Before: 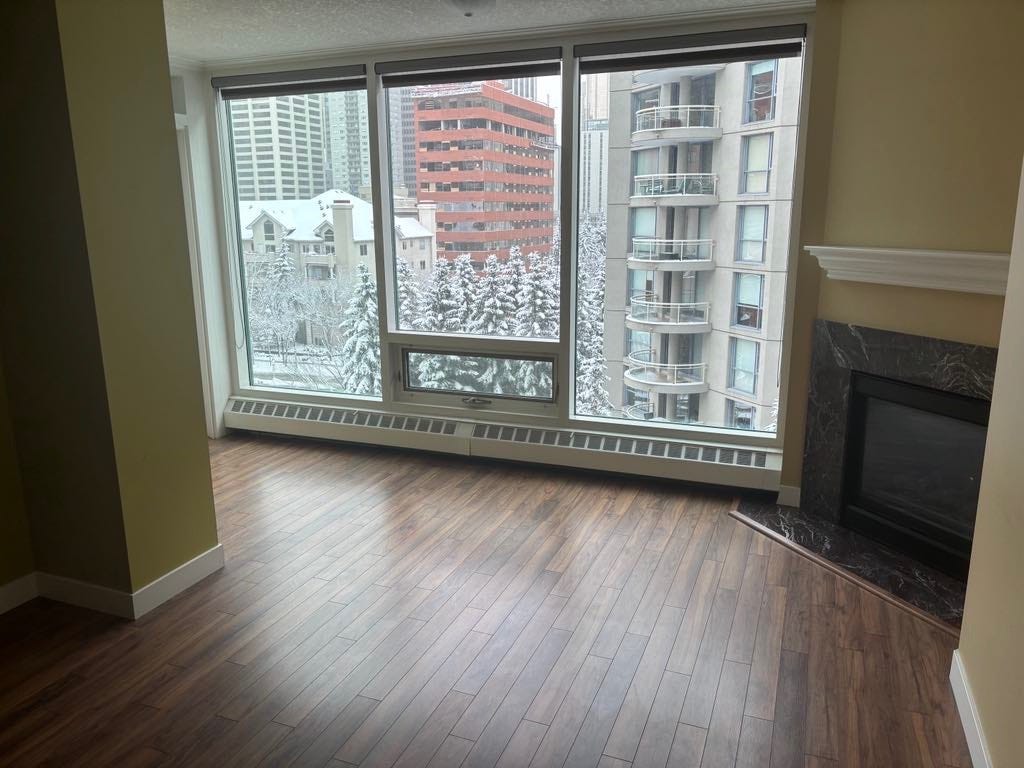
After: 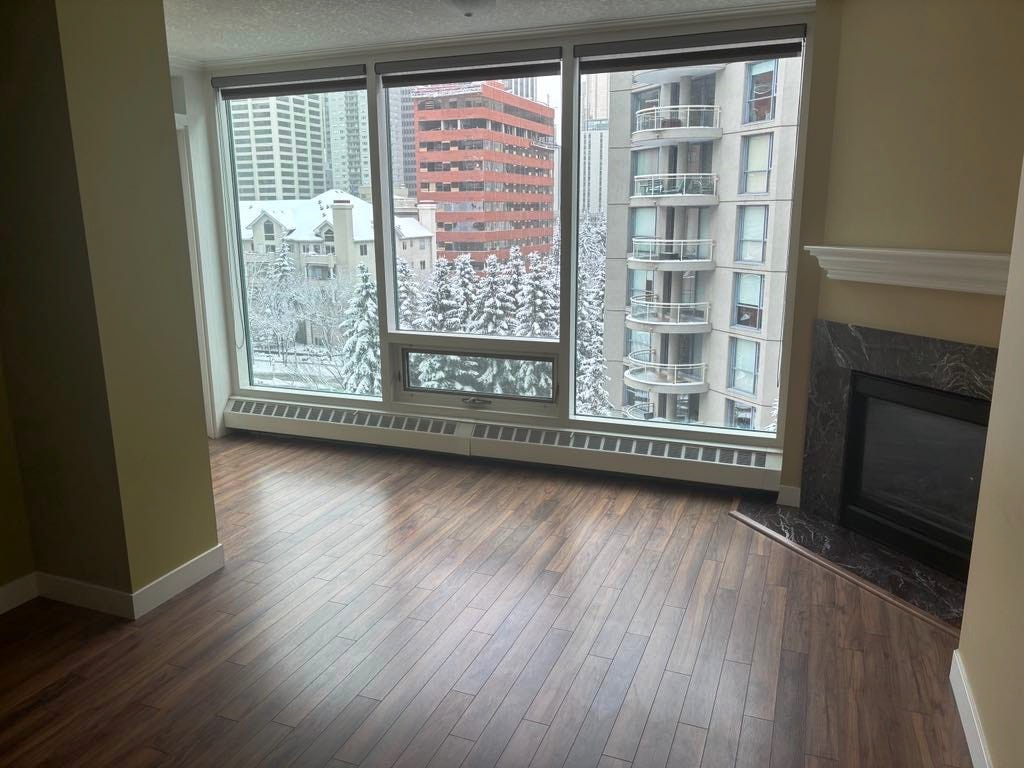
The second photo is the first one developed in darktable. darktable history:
tone curve: curves: ch0 [(0, 0) (0.15, 0.17) (0.452, 0.437) (0.611, 0.588) (0.751, 0.749) (1, 1)]; ch1 [(0, 0) (0.325, 0.327) (0.412, 0.45) (0.453, 0.484) (0.5, 0.501) (0.541, 0.55) (0.617, 0.612) (0.695, 0.697) (1, 1)]; ch2 [(0, 0) (0.386, 0.397) (0.452, 0.459) (0.505, 0.498) (0.524, 0.547) (0.574, 0.566) (0.633, 0.641) (1, 1)], preserve colors none
